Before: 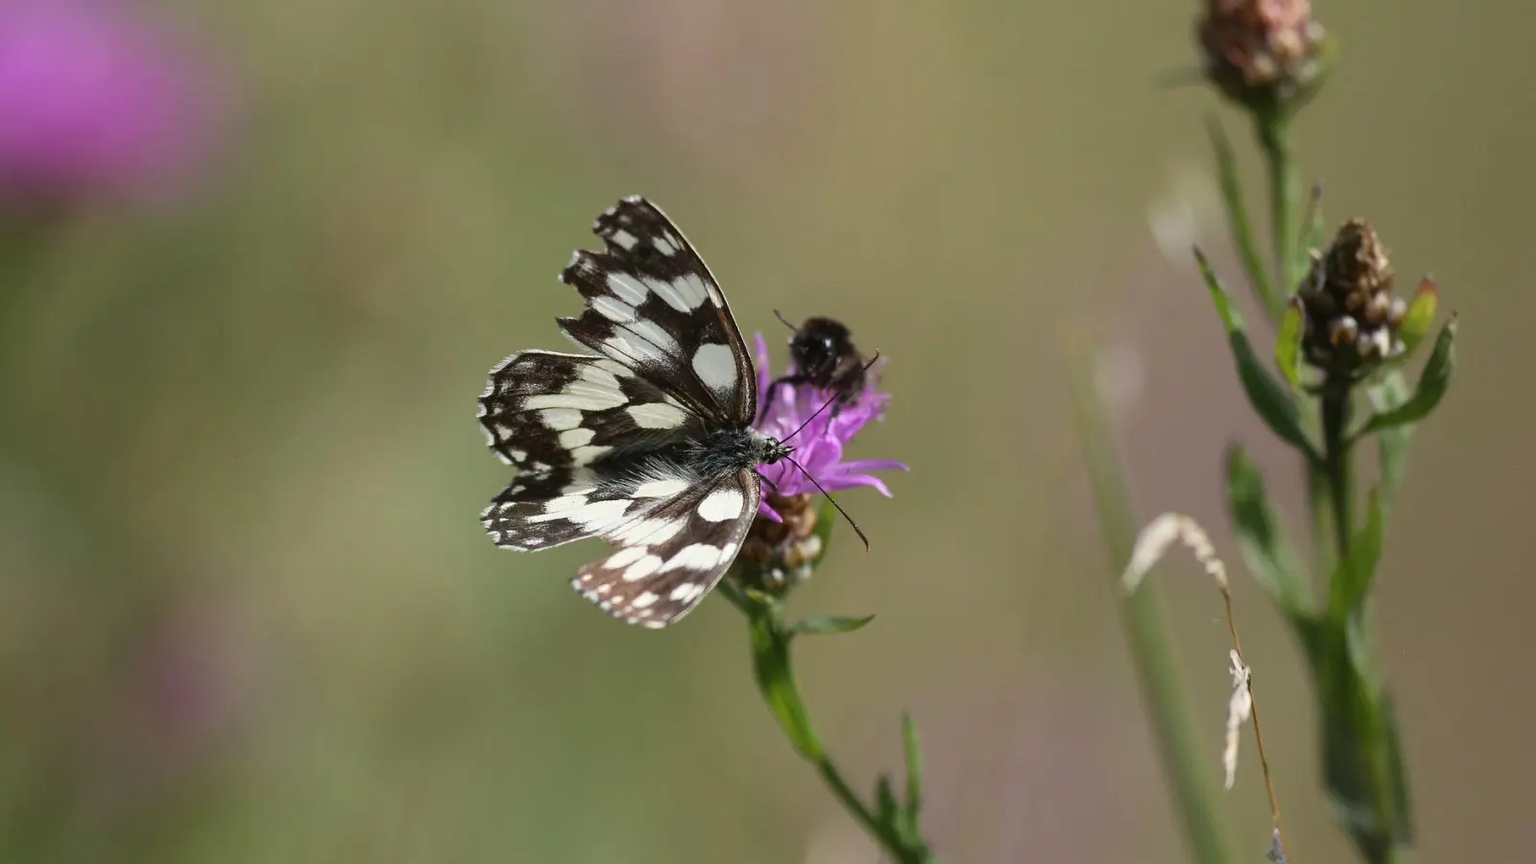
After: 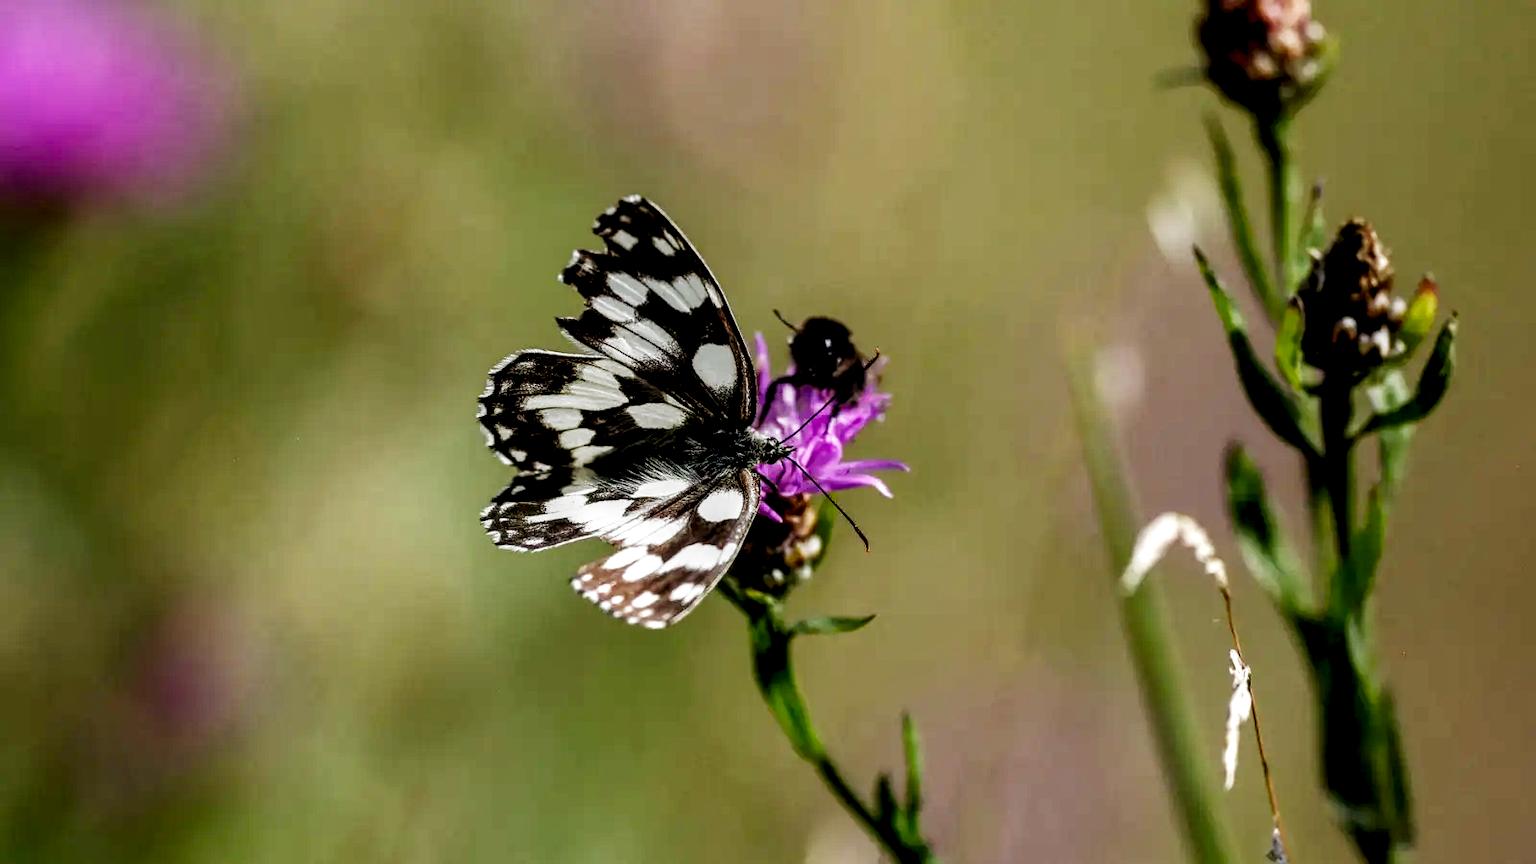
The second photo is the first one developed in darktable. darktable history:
filmic rgb: black relative exposure -5.45 EV, white relative exposure 2.87 EV, dynamic range scaling -38.25%, hardness 3.99, contrast 1.616, highlights saturation mix -0.659%, preserve chrominance no, color science v3 (2019), use custom middle-gray values true
tone curve: curves: ch0 [(0, 0) (0.915, 0.89) (1, 1)], color space Lab, independent channels, preserve colors none
local contrast: detail 160%
exposure: black level correction 0.001, exposure 0.137 EV, compensate exposure bias true, compensate highlight preservation false
